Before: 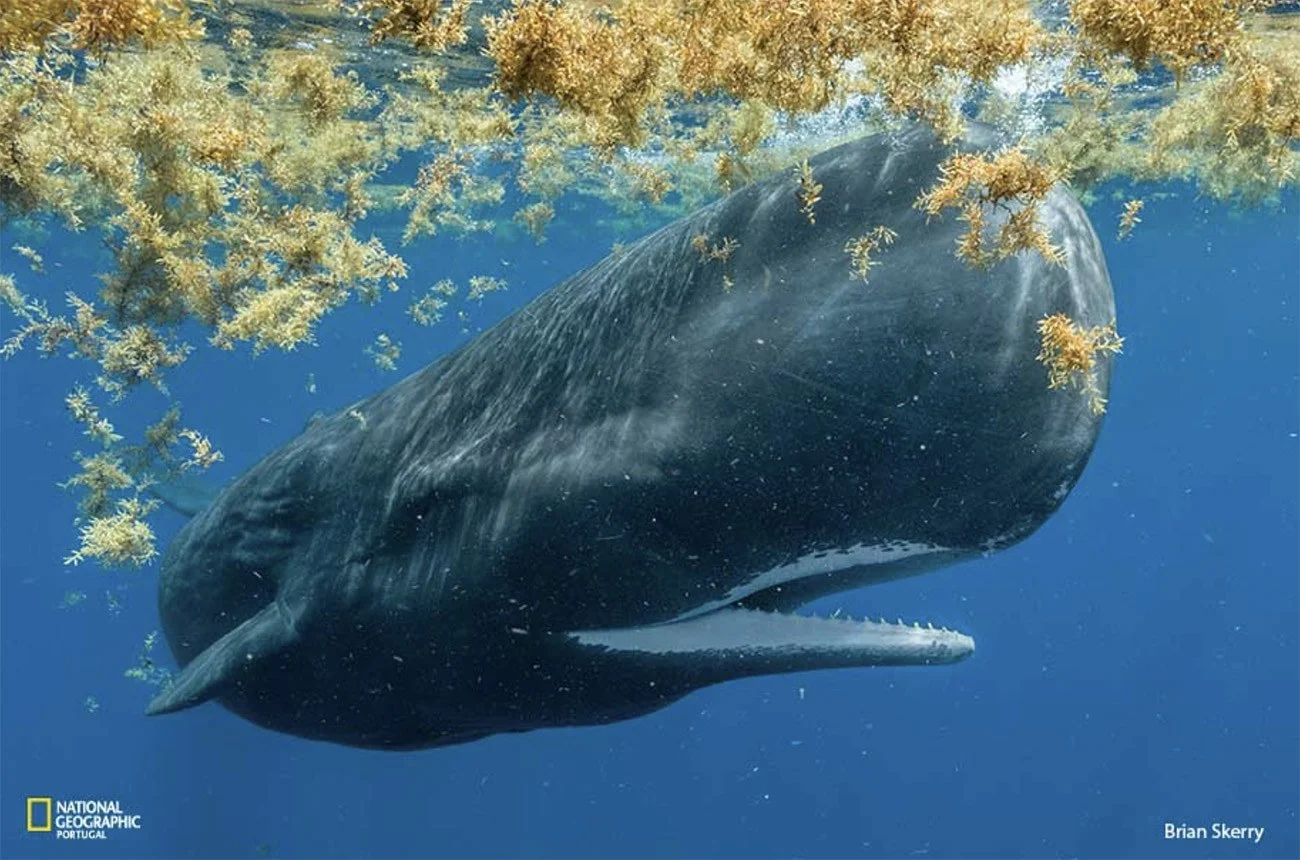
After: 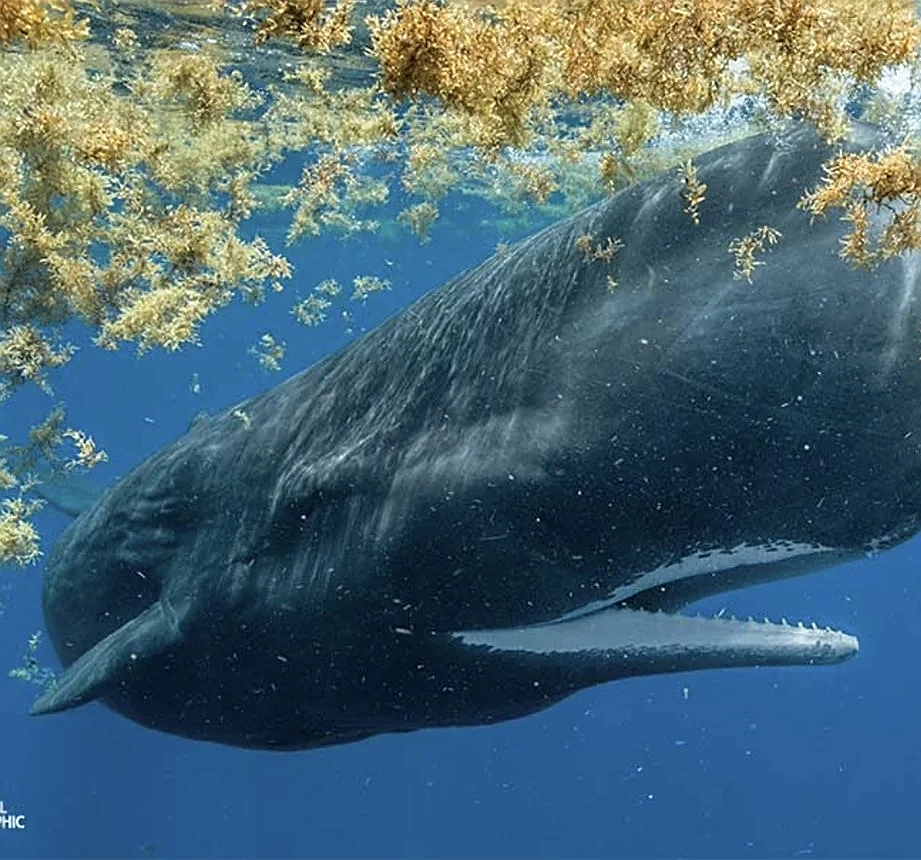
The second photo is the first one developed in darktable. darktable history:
crop and rotate: left 8.993%, right 20.128%
sharpen: on, module defaults
